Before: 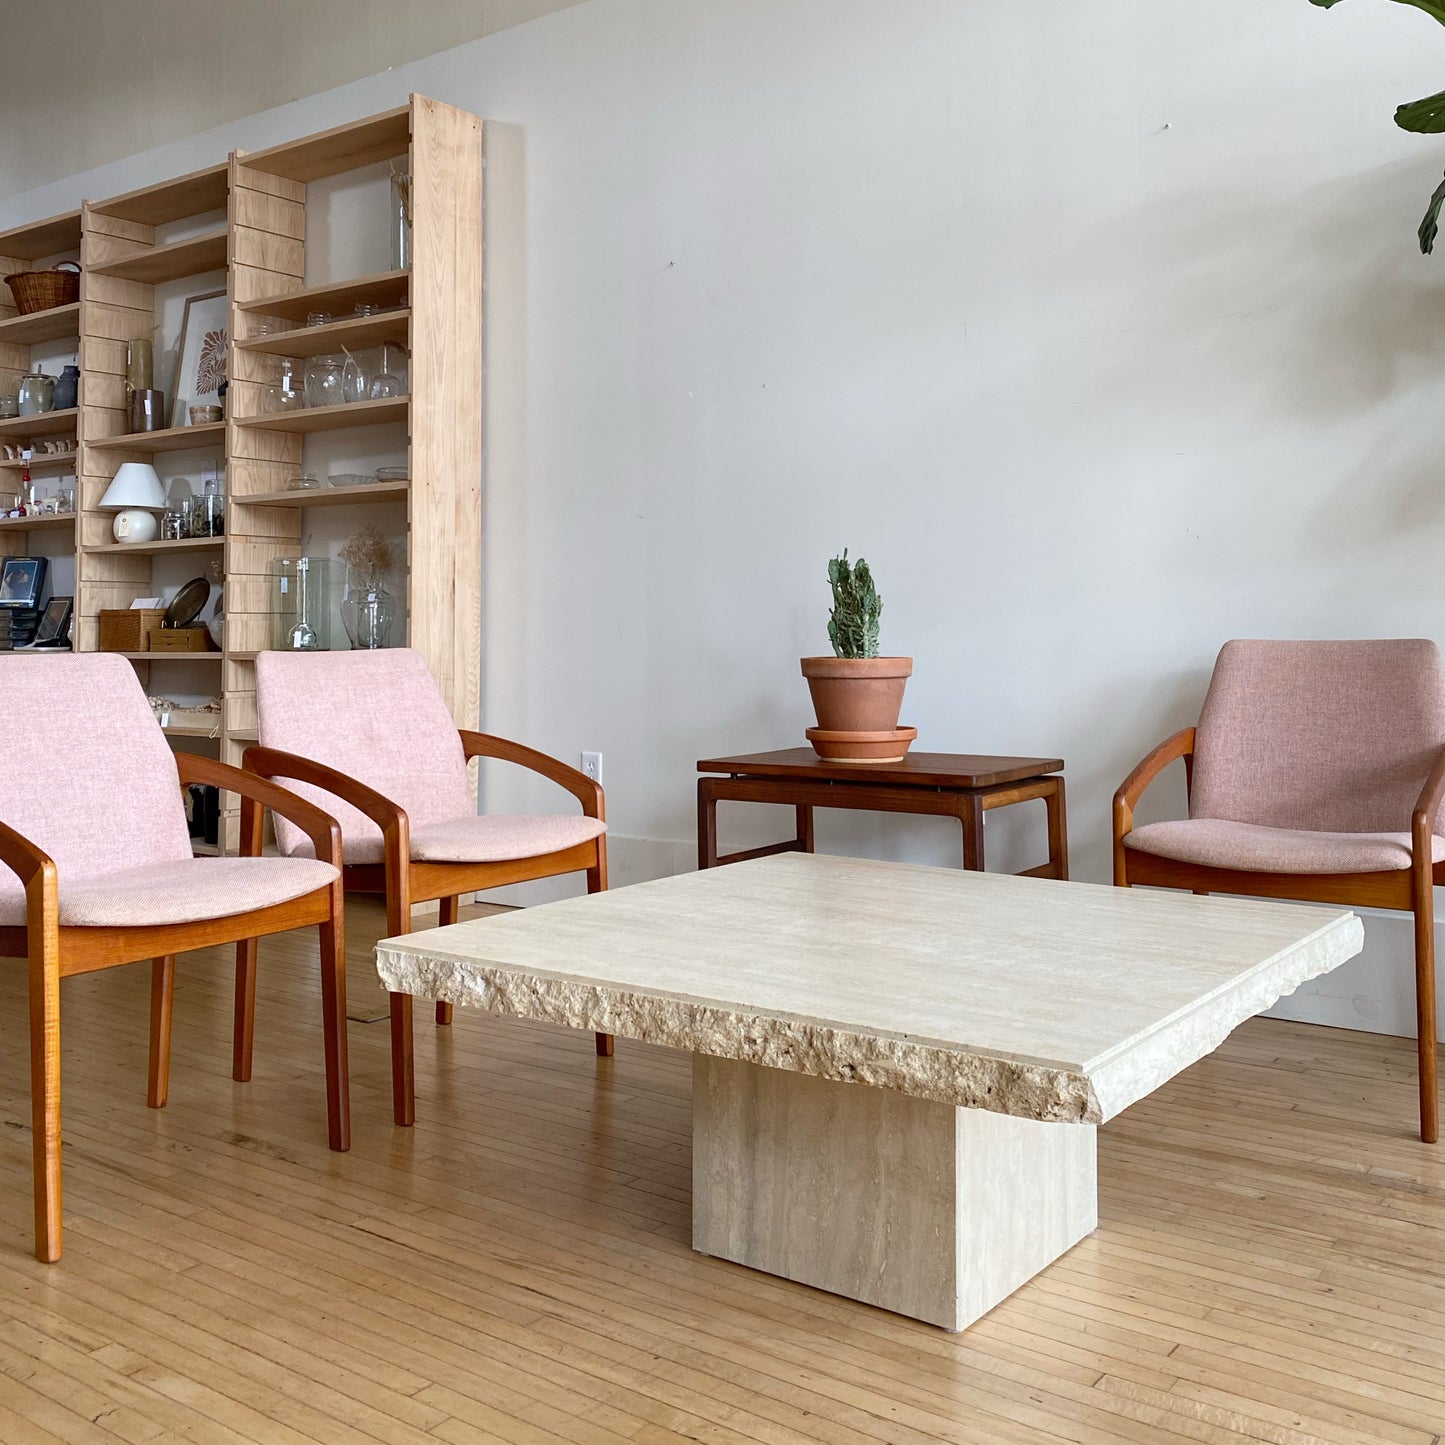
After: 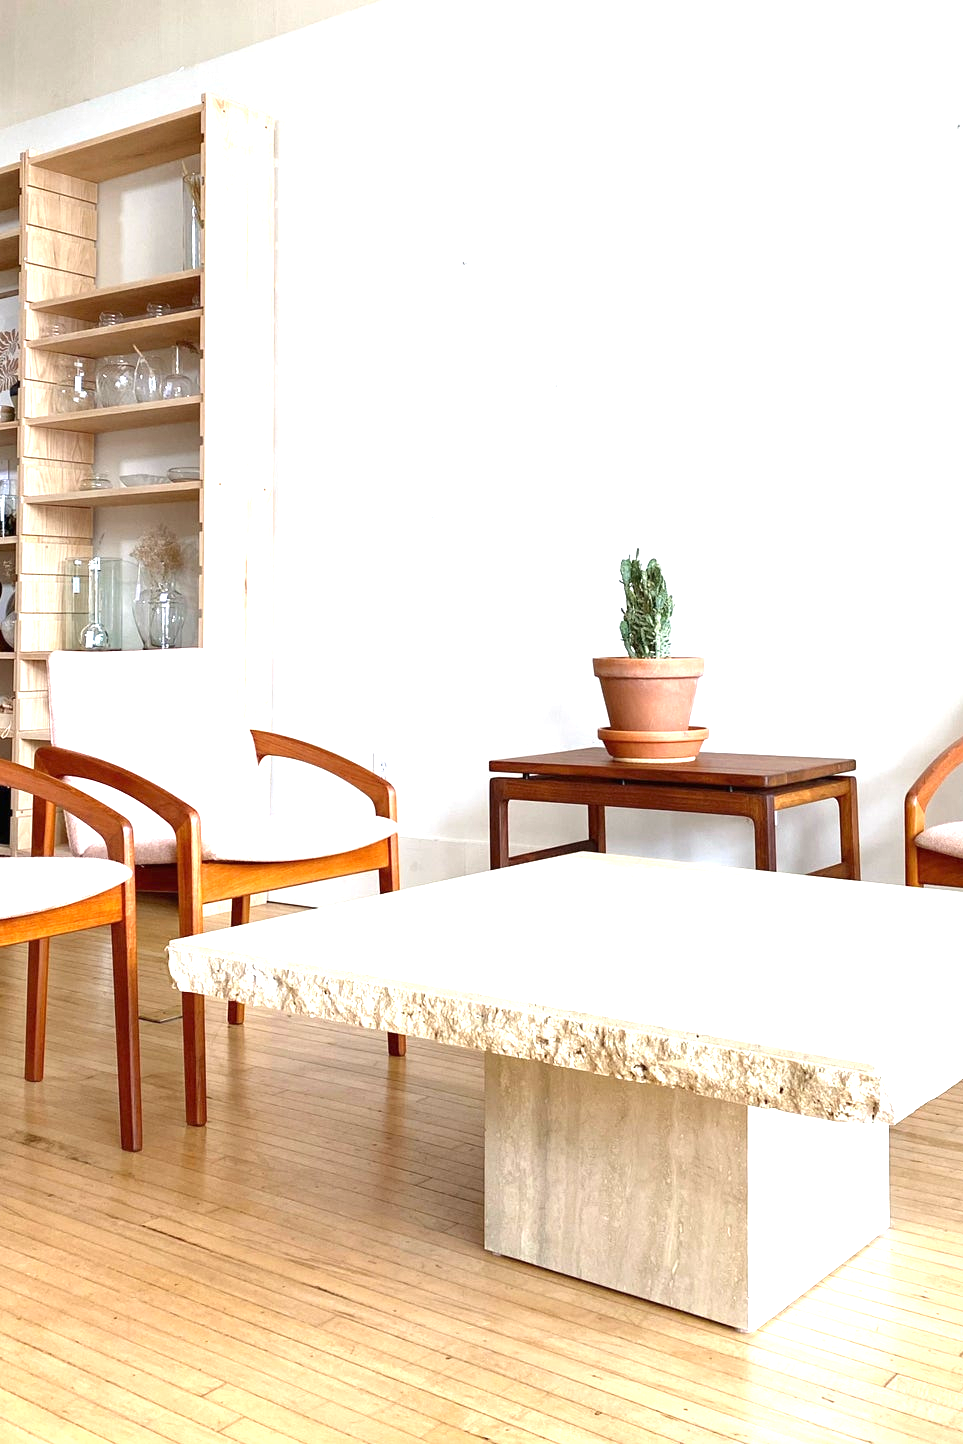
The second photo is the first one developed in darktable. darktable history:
white balance: emerald 1
exposure: black level correction 0, exposure 1.388 EV, compensate exposure bias true, compensate highlight preservation false
crop and rotate: left 14.436%, right 18.898%
